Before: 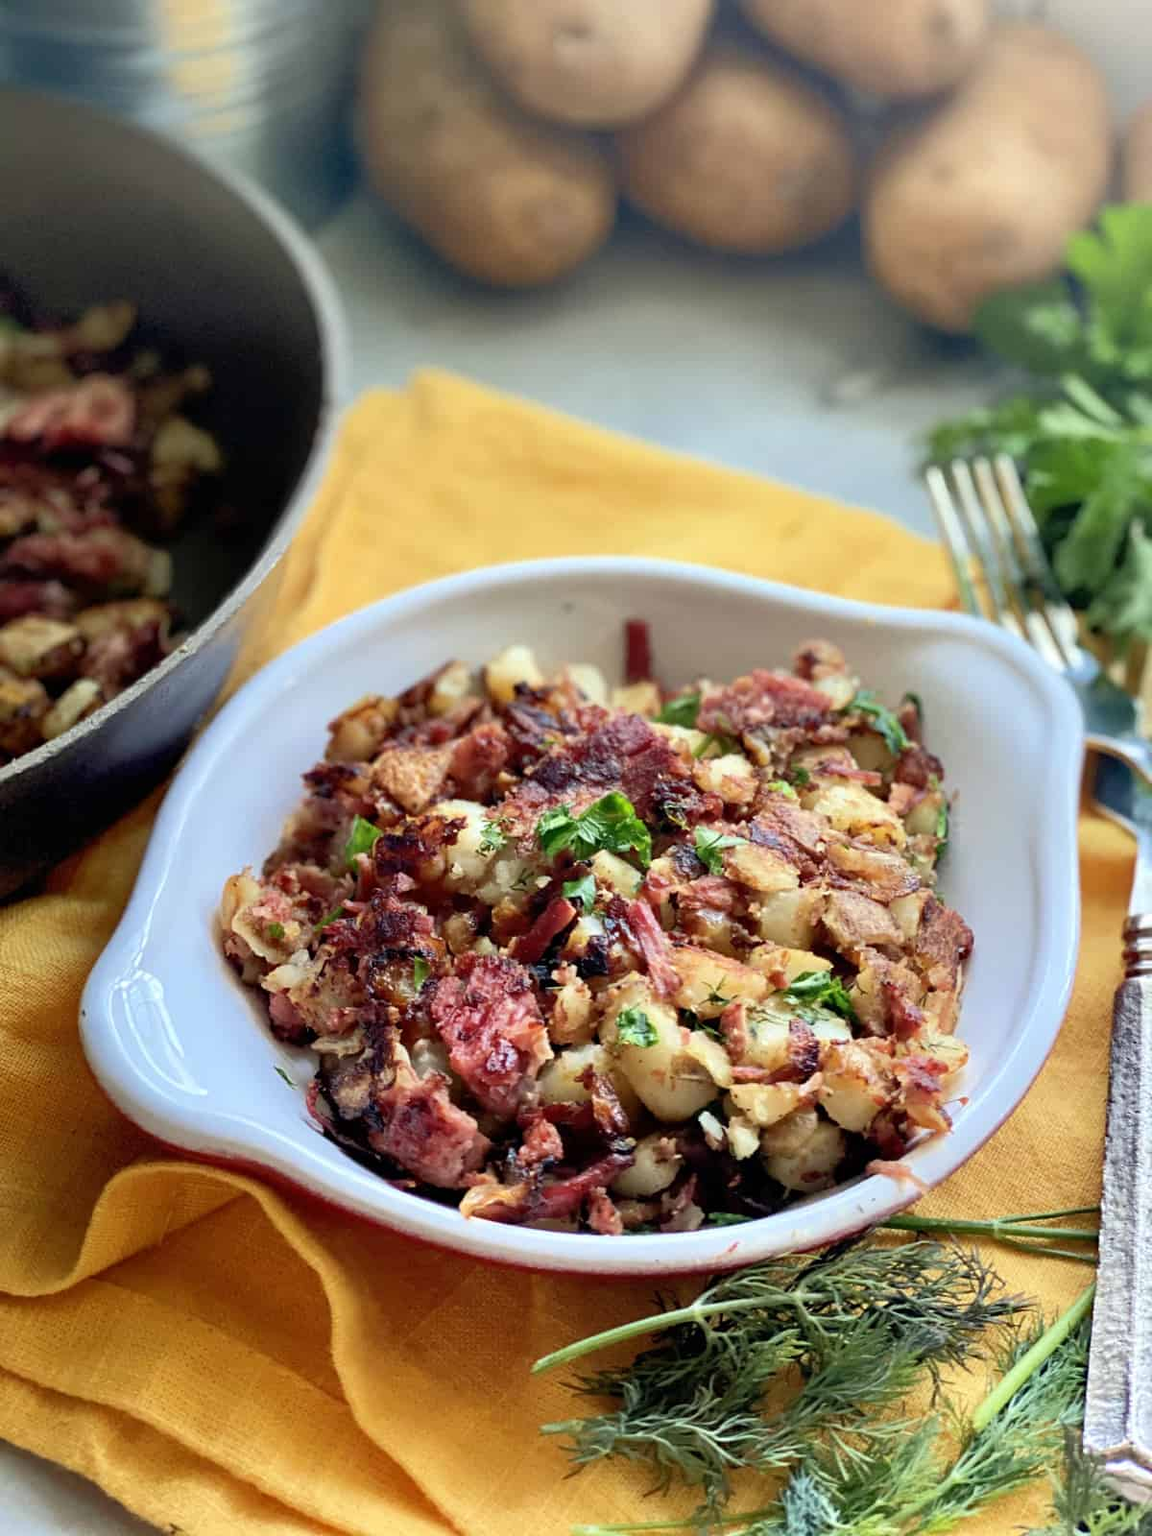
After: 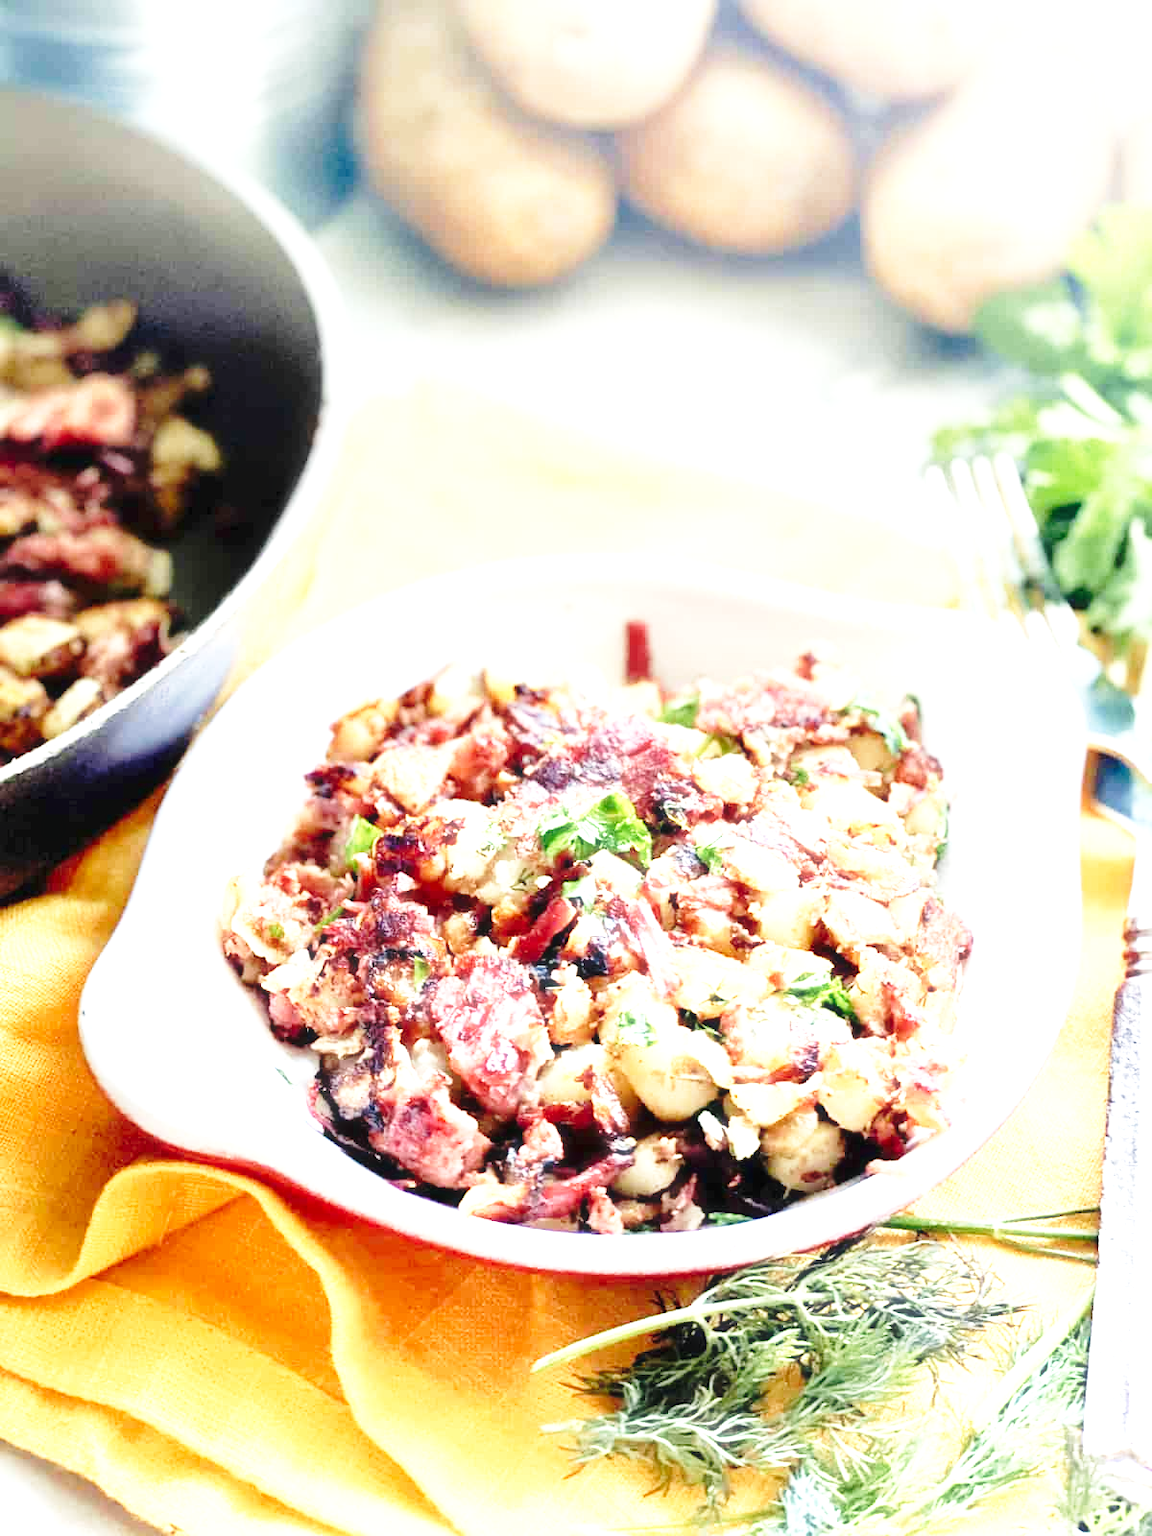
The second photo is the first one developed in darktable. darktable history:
exposure: black level correction 0, exposure 1.685 EV, compensate highlight preservation false
haze removal: strength -0.084, distance 0.363, compatibility mode true, adaptive false
base curve: curves: ch0 [(0, 0) (0.028, 0.03) (0.121, 0.232) (0.46, 0.748) (0.859, 0.968) (1, 1)], preserve colors none
